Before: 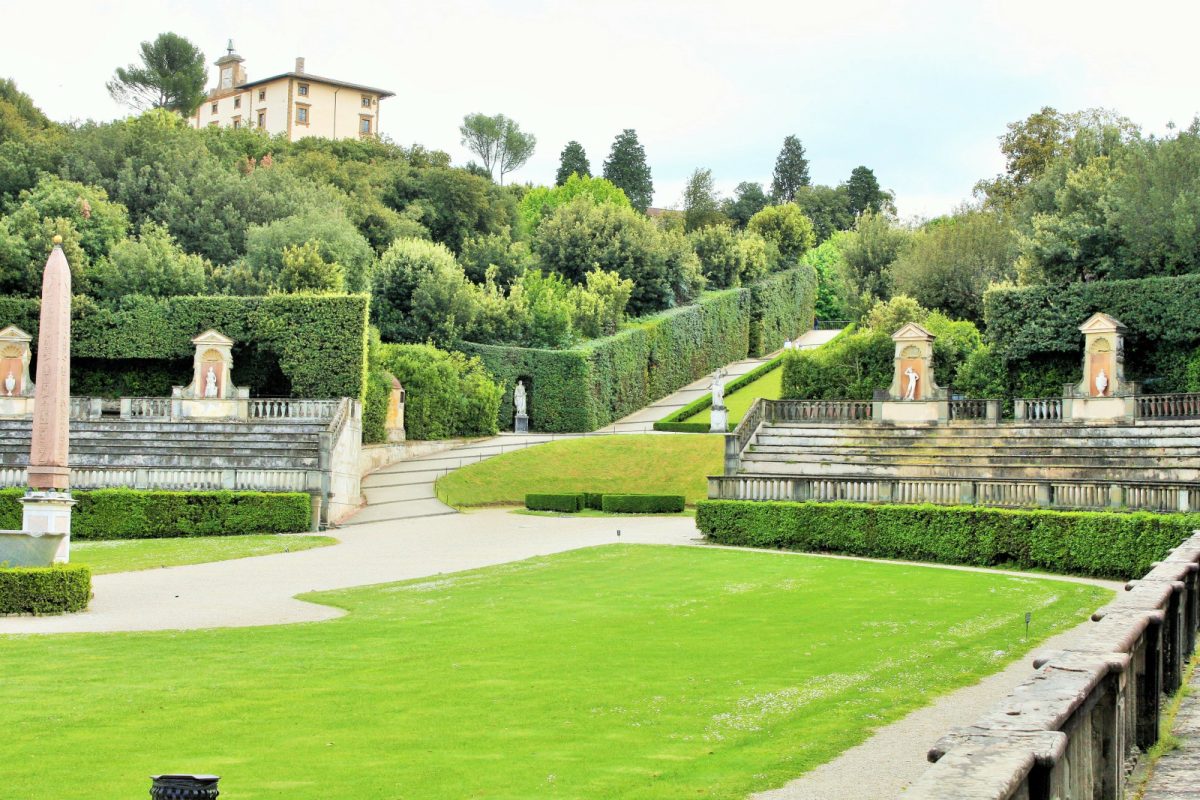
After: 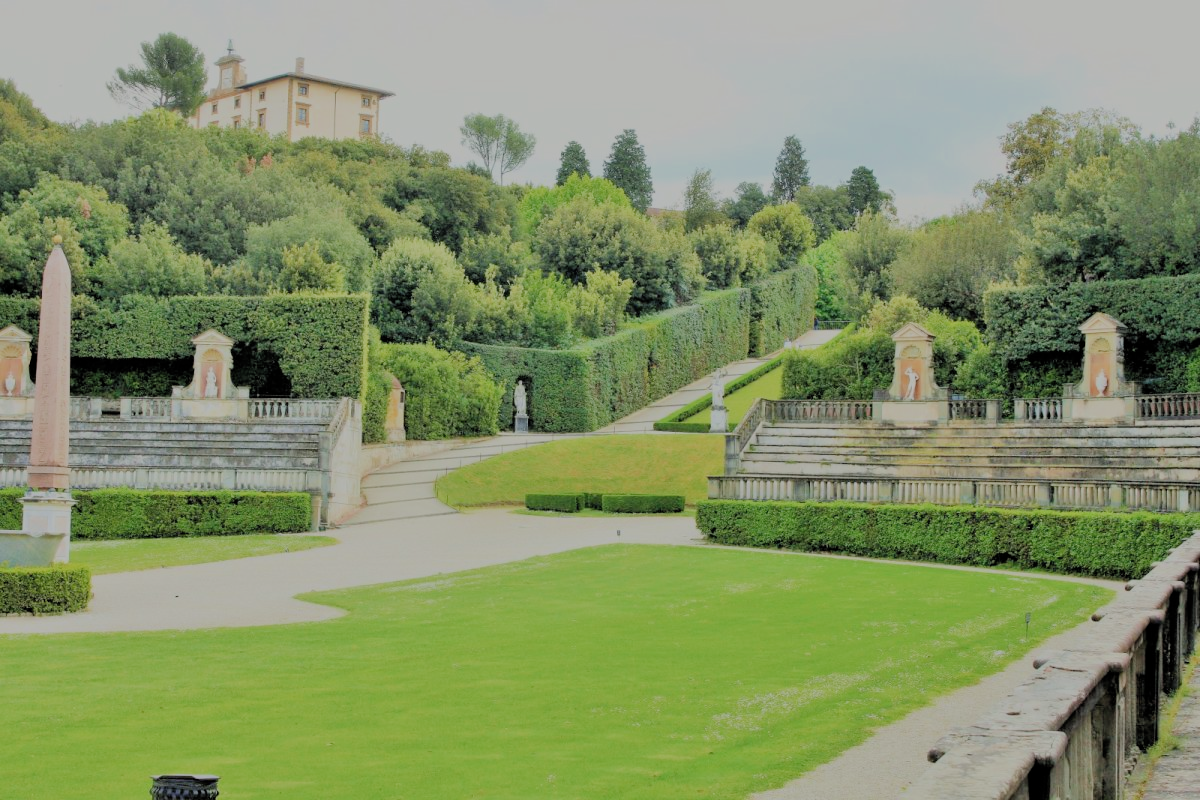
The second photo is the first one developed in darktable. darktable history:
filmic rgb: black relative exposure -7.99 EV, white relative exposure 8.04 EV, hardness 2.52, latitude 10.79%, contrast 0.727, highlights saturation mix 8.98%, shadows ↔ highlights balance 1.89%, add noise in highlights 0.002, preserve chrominance max RGB, color science v3 (2019), use custom middle-gray values true, contrast in highlights soft
contrast brightness saturation: saturation -0.061
